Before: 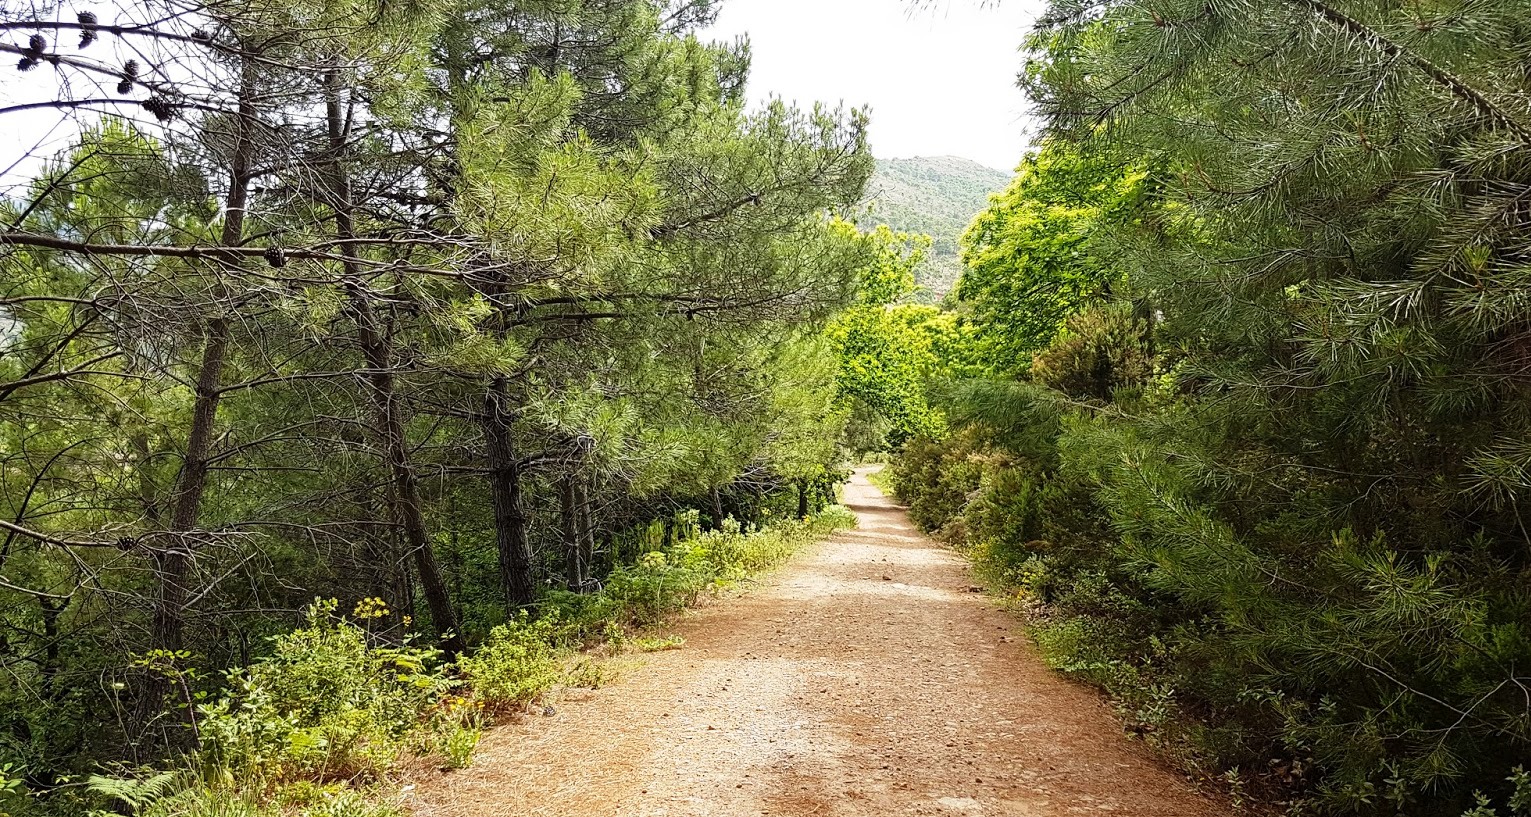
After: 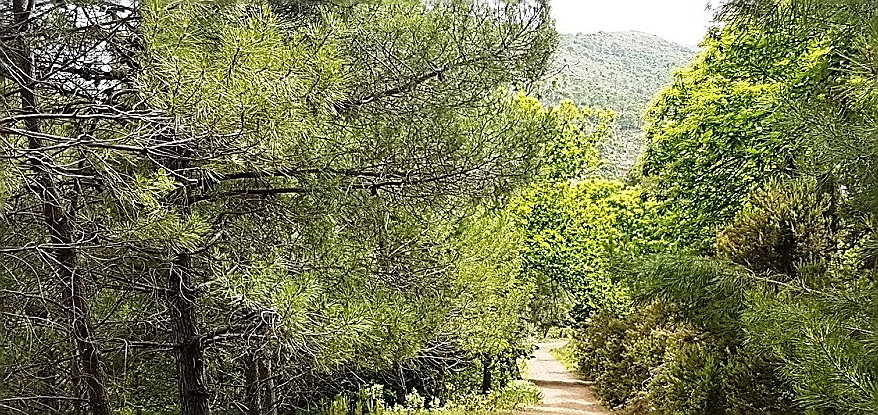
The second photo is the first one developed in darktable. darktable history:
contrast equalizer: y [[0.5 ×6], [0.5 ×6], [0.5 ×6], [0 ×6], [0, 0, 0, 0.581, 0.011, 0]]
crop: left 20.655%, top 15.335%, right 21.946%, bottom 33.751%
sharpen: radius 1.393, amount 1.245, threshold 0.795
exposure: compensate highlight preservation false
